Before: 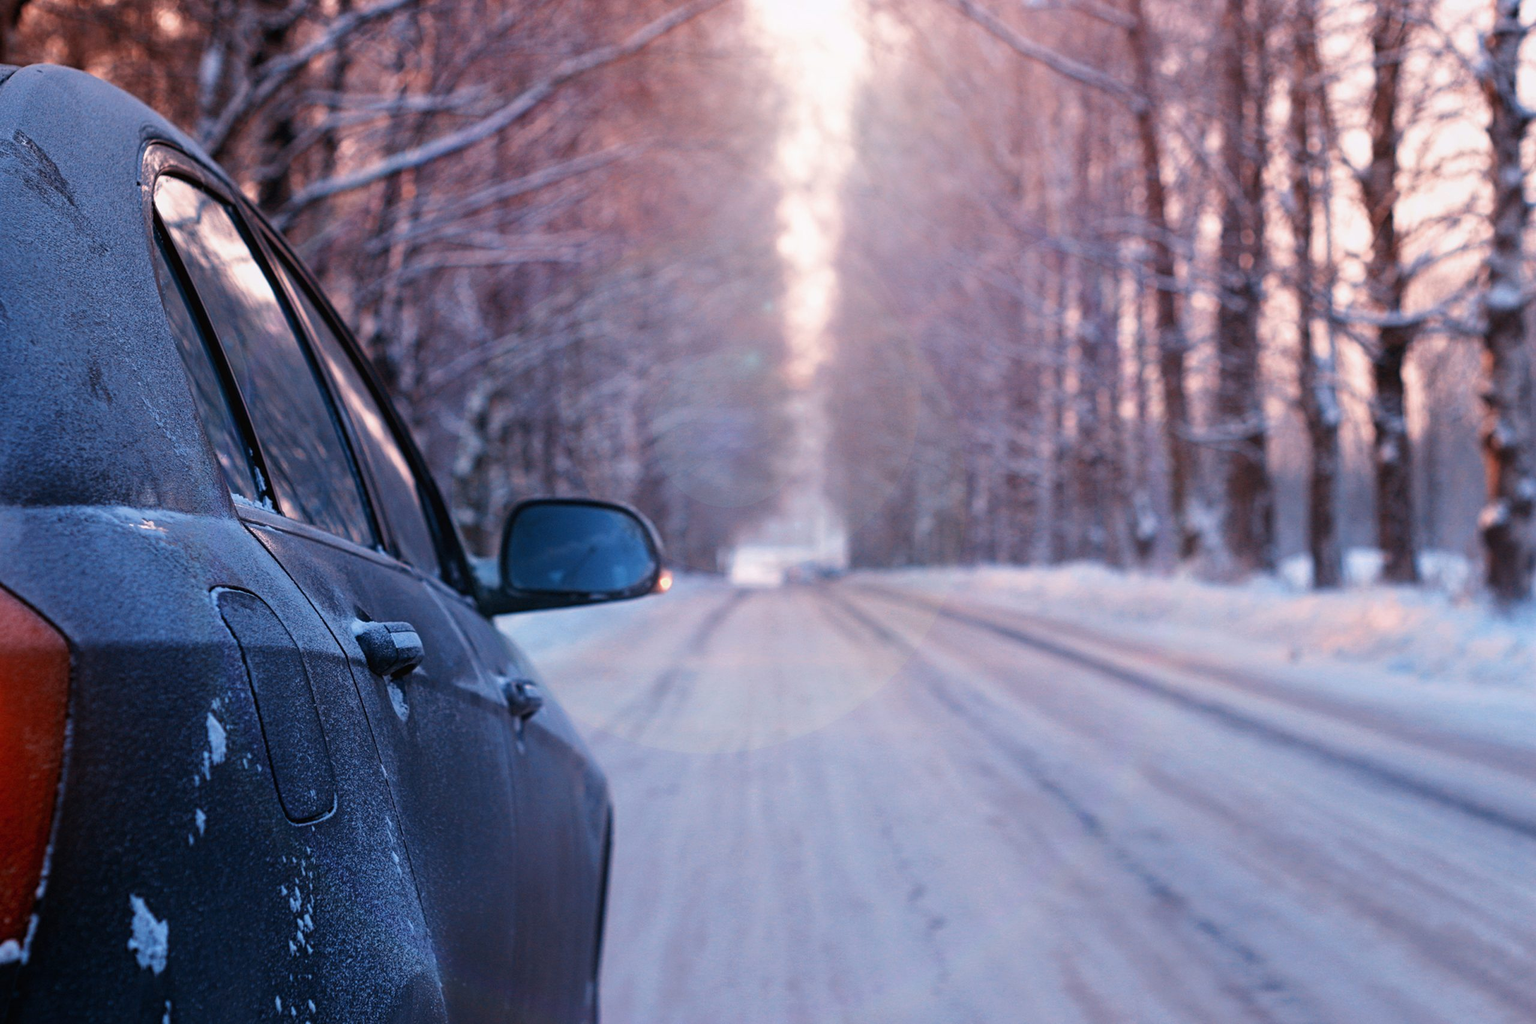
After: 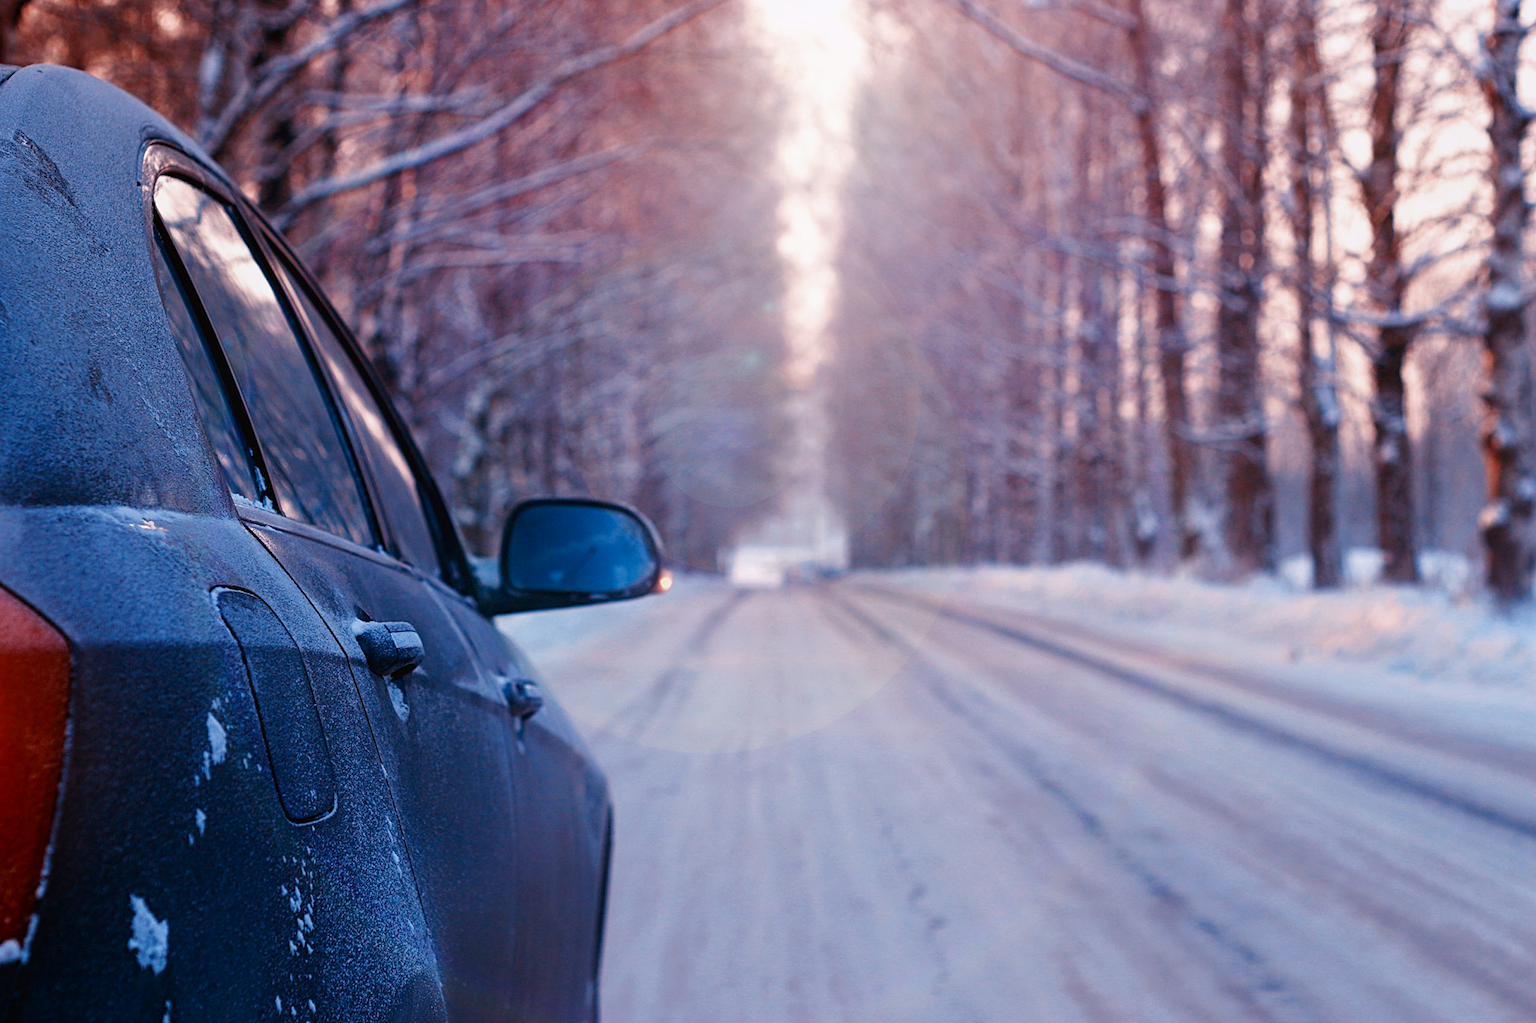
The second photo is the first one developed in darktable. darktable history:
sharpen: radius 0.978, amount 0.615
color balance rgb: power › hue 60.11°, perceptual saturation grading › global saturation 20%, perceptual saturation grading › highlights -49.845%, perceptual saturation grading › shadows 23.985%, global vibrance 20%
